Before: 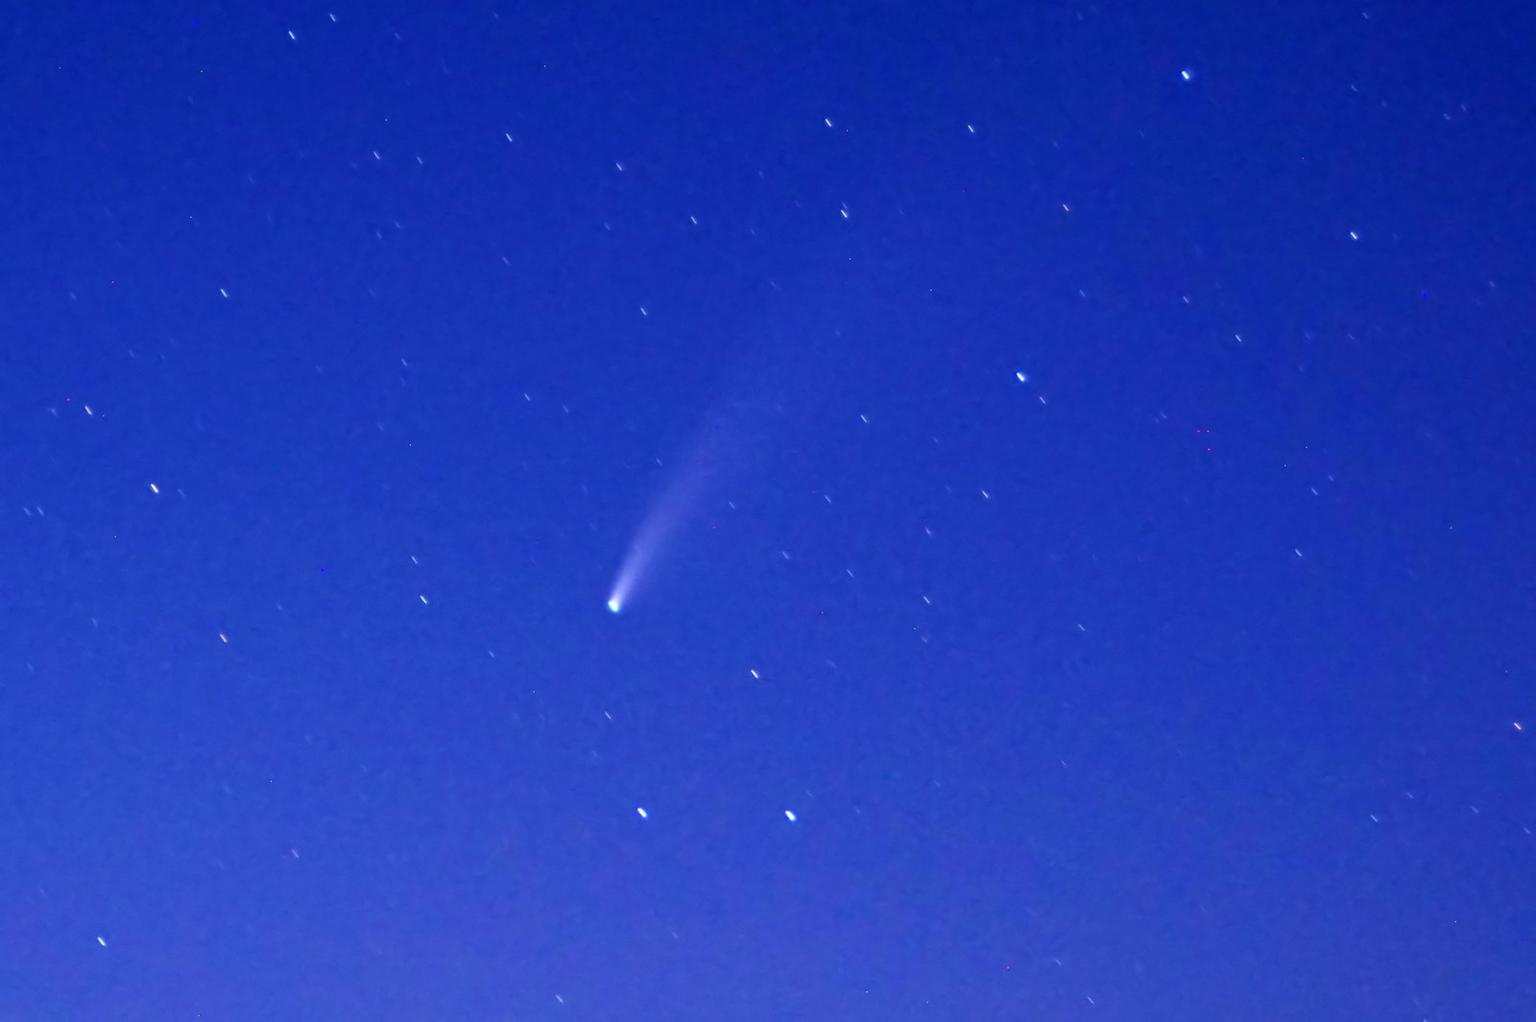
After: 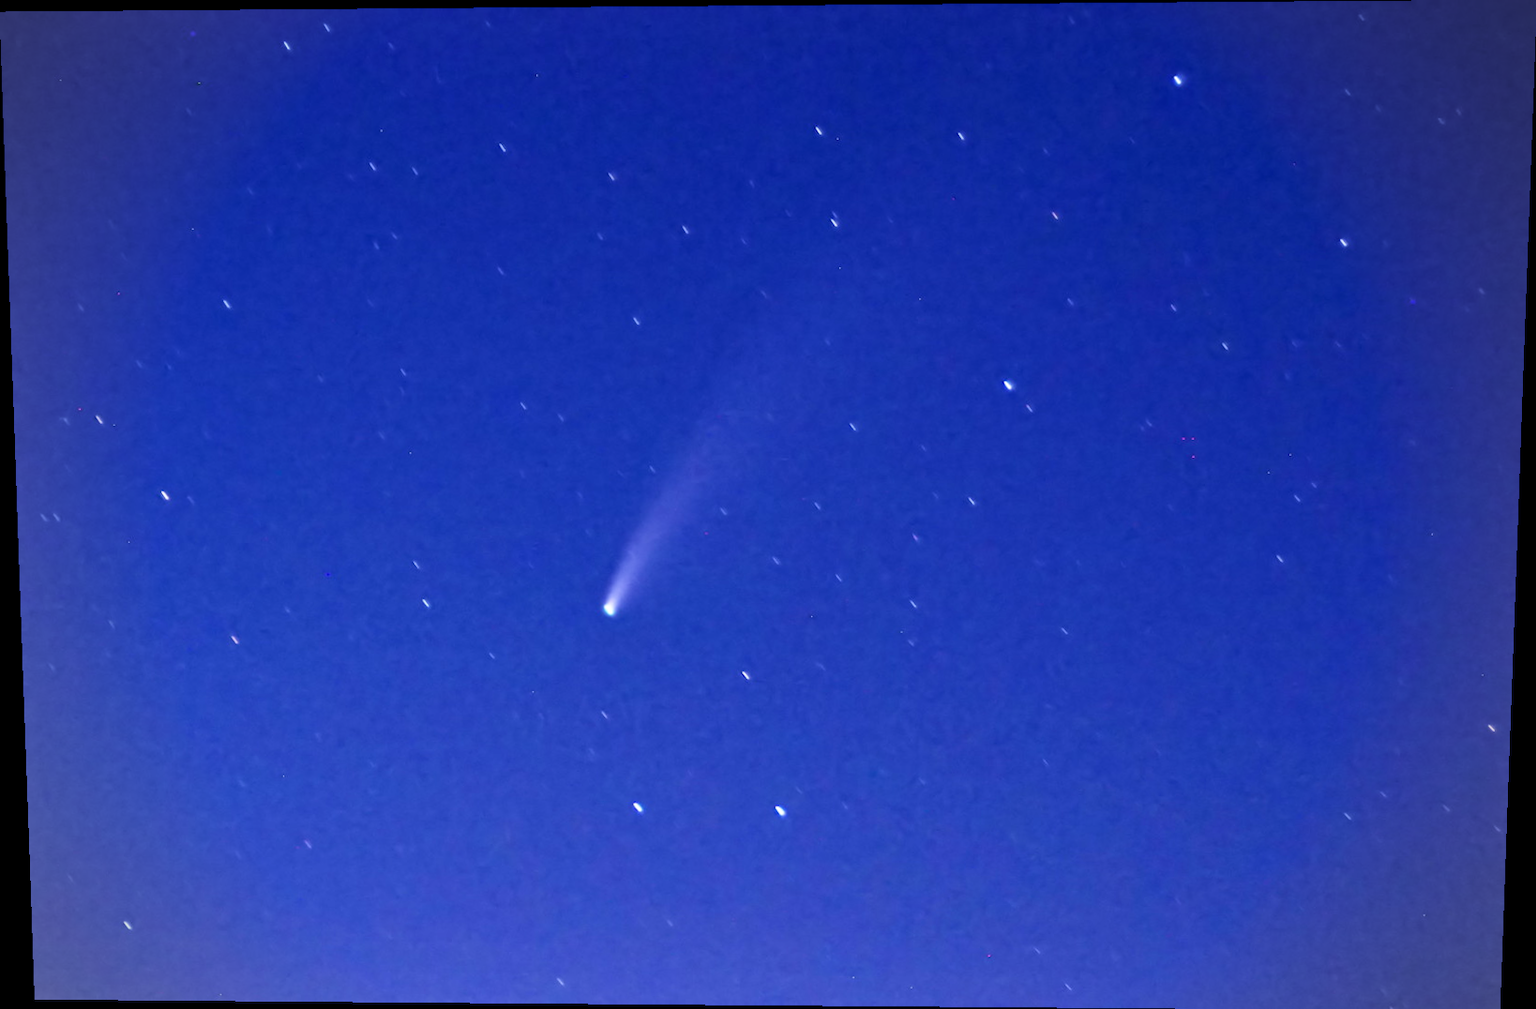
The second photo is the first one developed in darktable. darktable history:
contrast equalizer: y [[0.531, 0.548, 0.559, 0.557, 0.544, 0.527], [0.5 ×6], [0.5 ×6], [0 ×6], [0 ×6]]
vignetting: on, module defaults
rotate and perspective: lens shift (vertical) 0.048, lens shift (horizontal) -0.024, automatic cropping off
filmic rgb: black relative exposure -9.5 EV, white relative exposure 3.02 EV, hardness 6.12
exposure: exposure -0.05 EV
